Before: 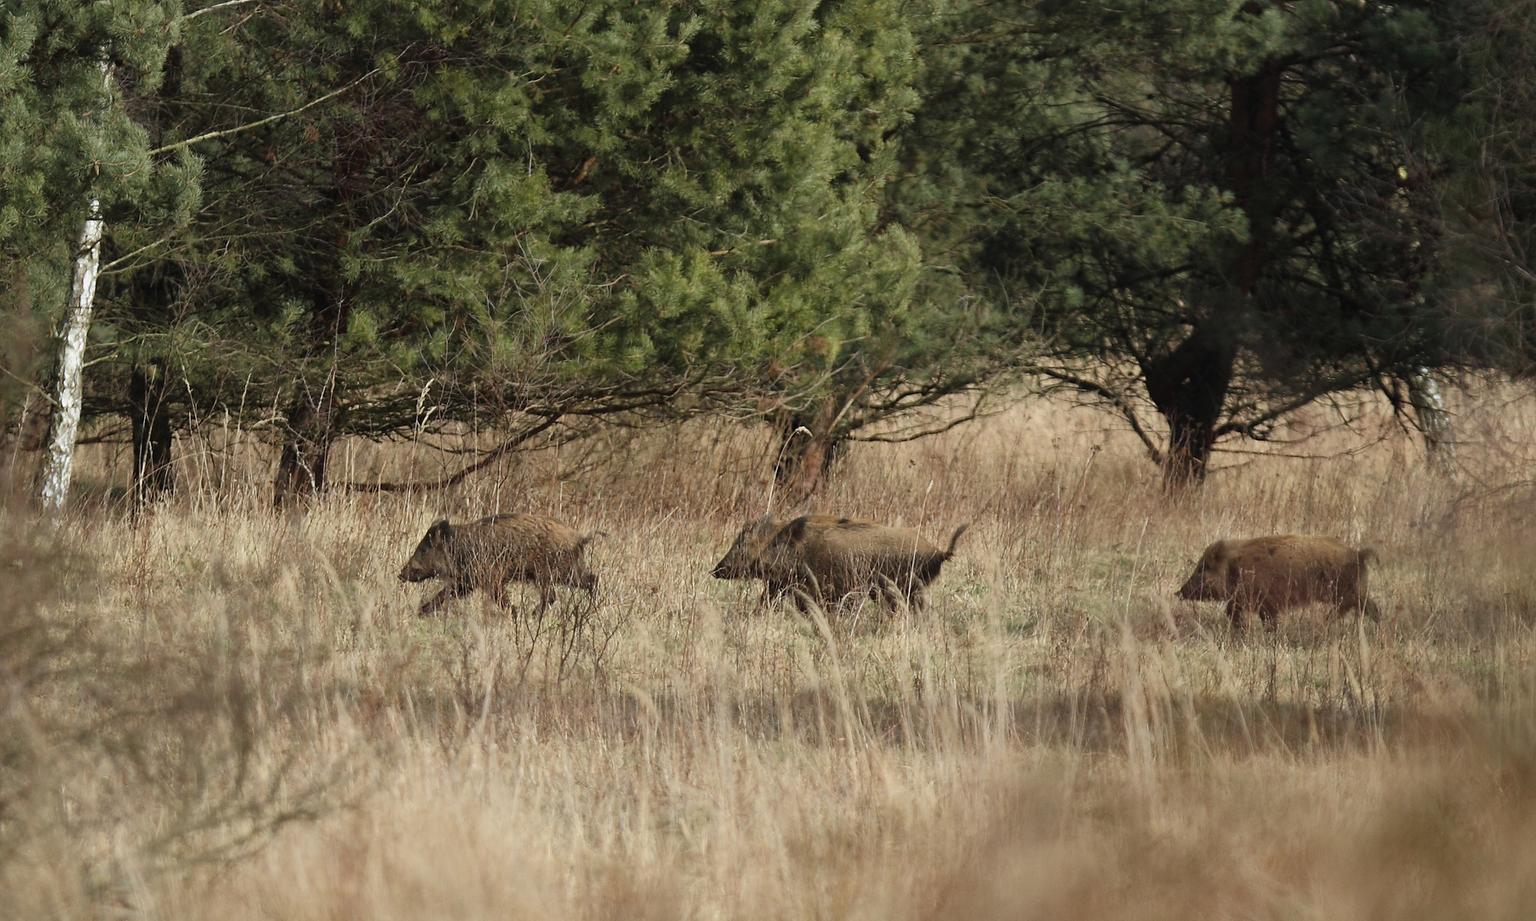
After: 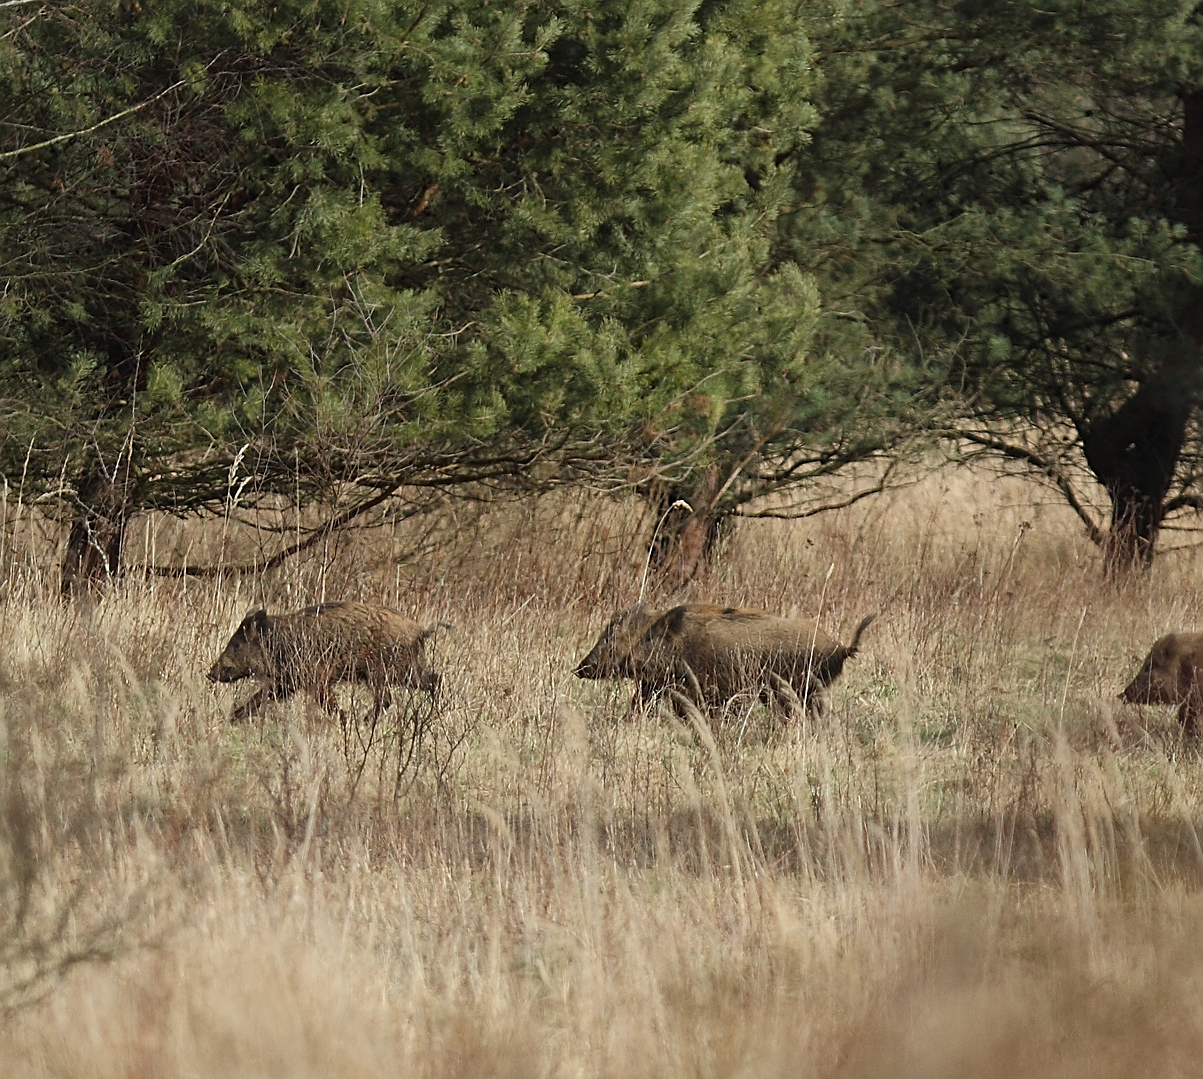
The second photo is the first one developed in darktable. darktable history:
crop and rotate: left 14.474%, right 18.709%
sharpen: on, module defaults
tone equalizer: on, module defaults
